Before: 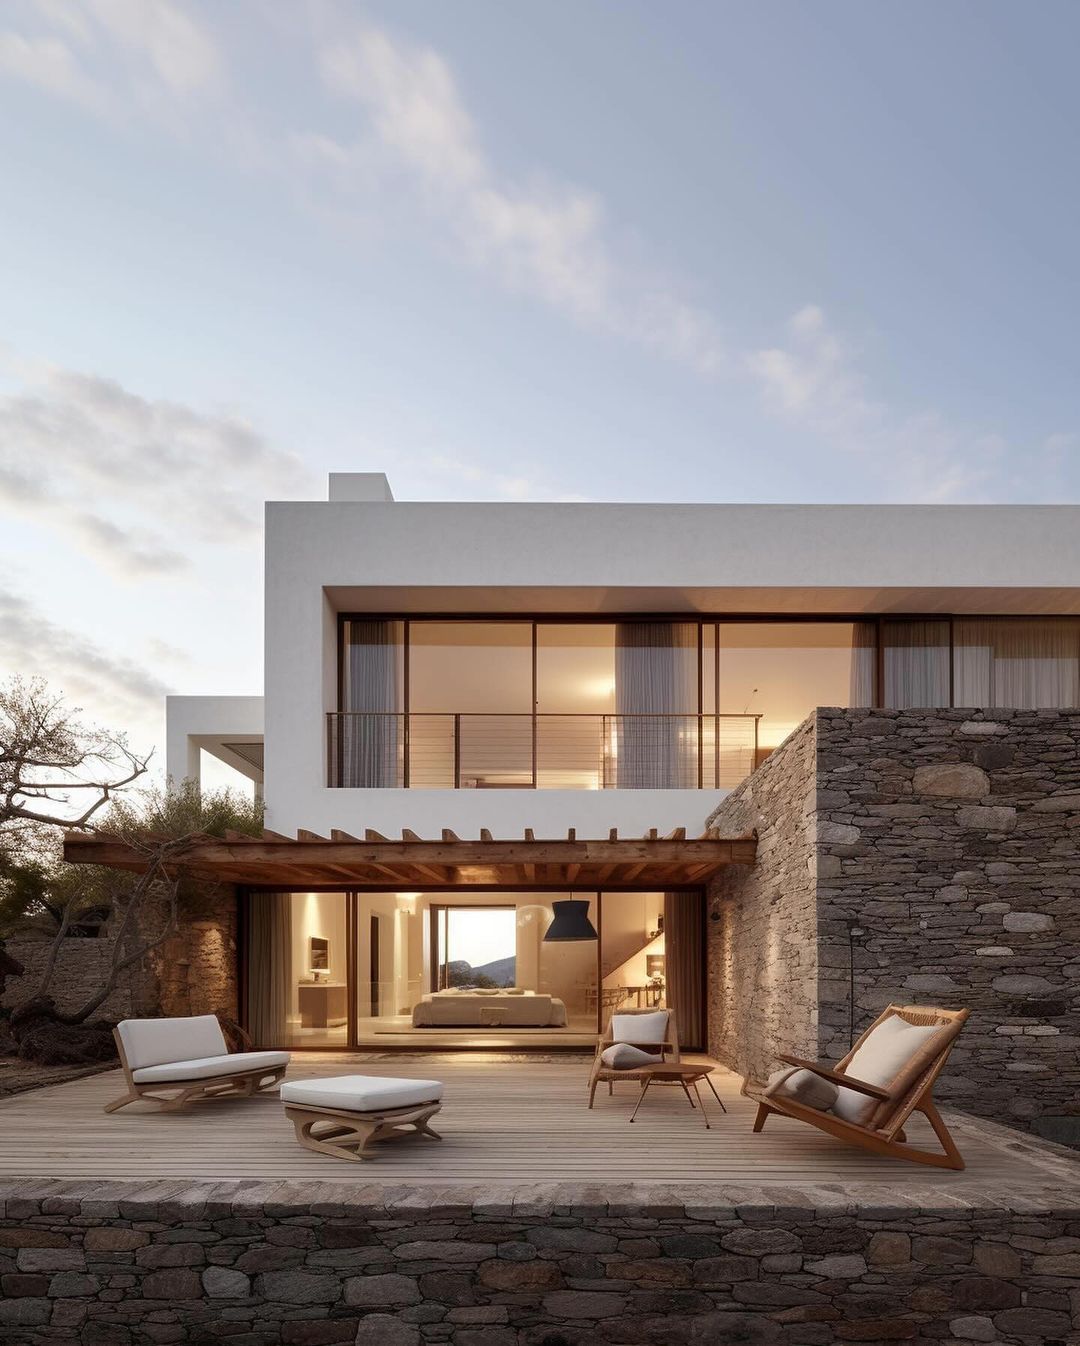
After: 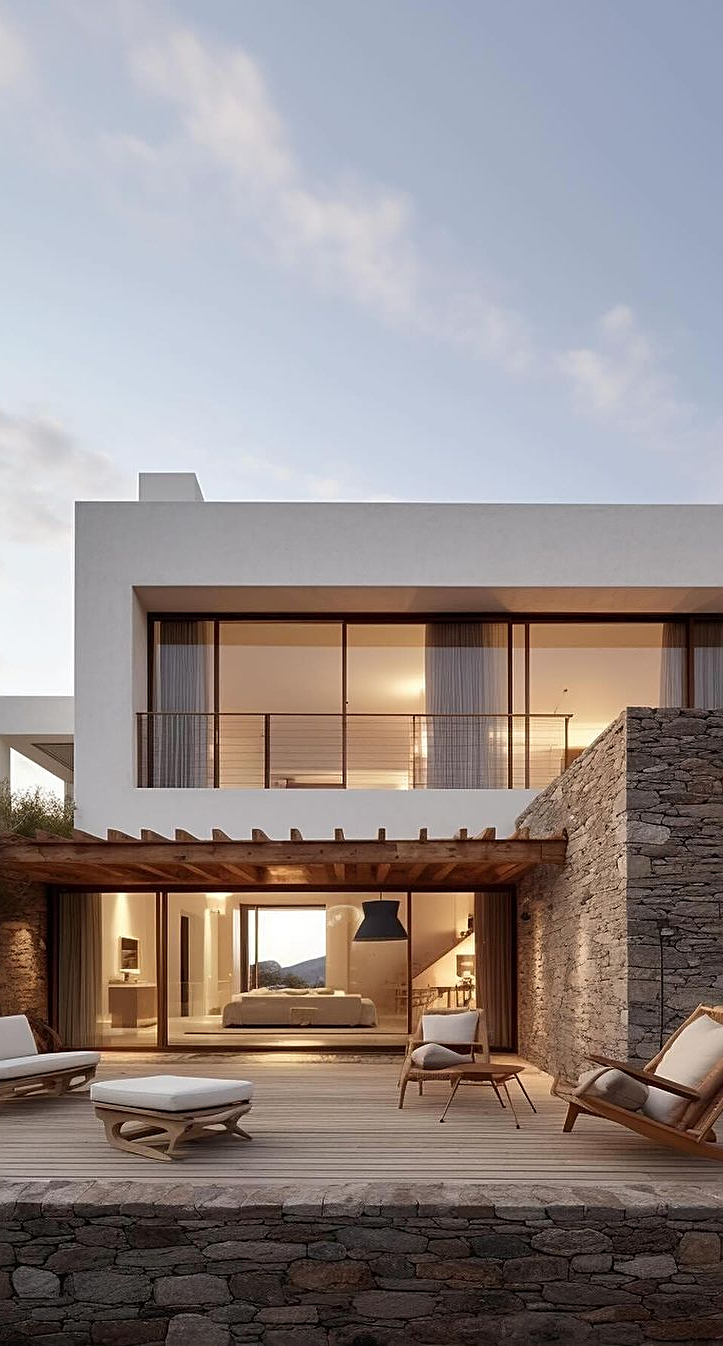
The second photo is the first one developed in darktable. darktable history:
sharpen: on, module defaults
crop and rotate: left 17.626%, right 15.418%
